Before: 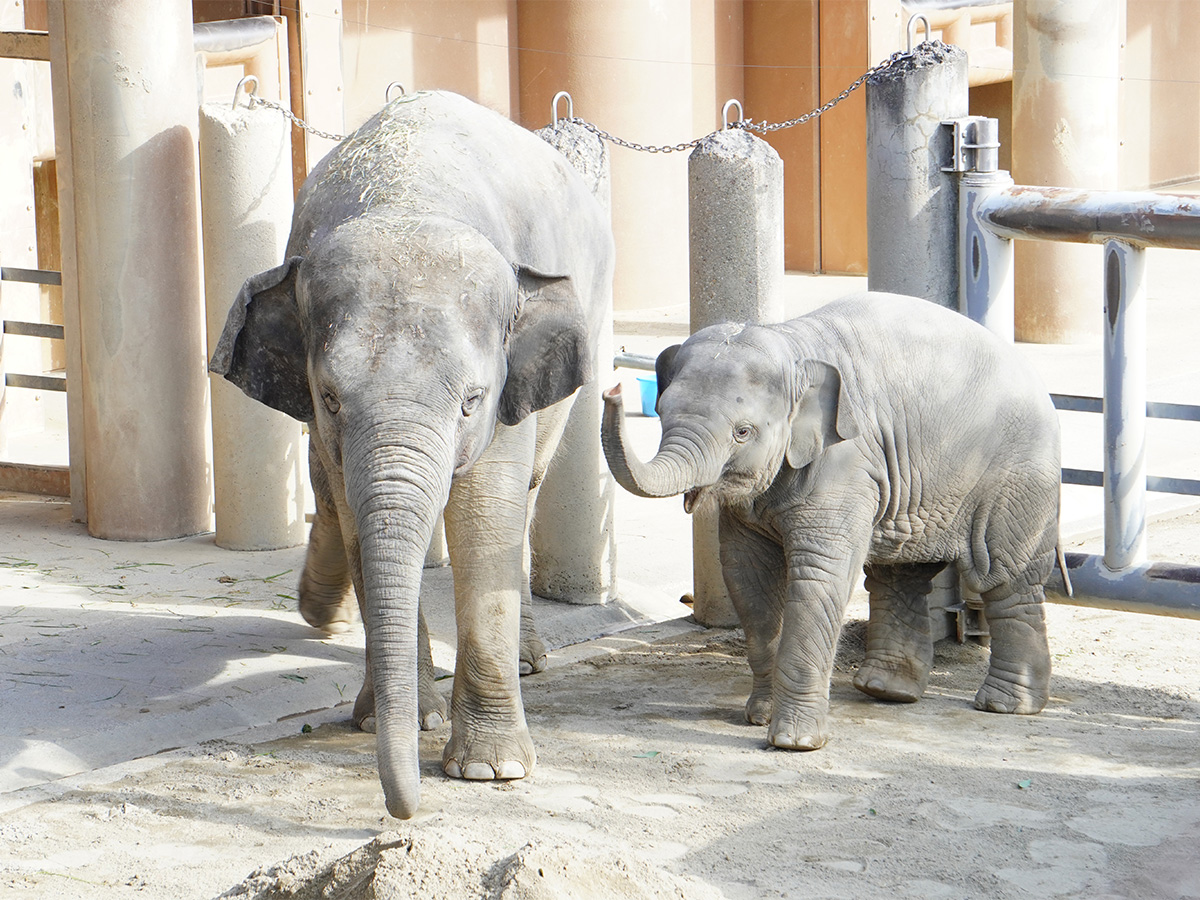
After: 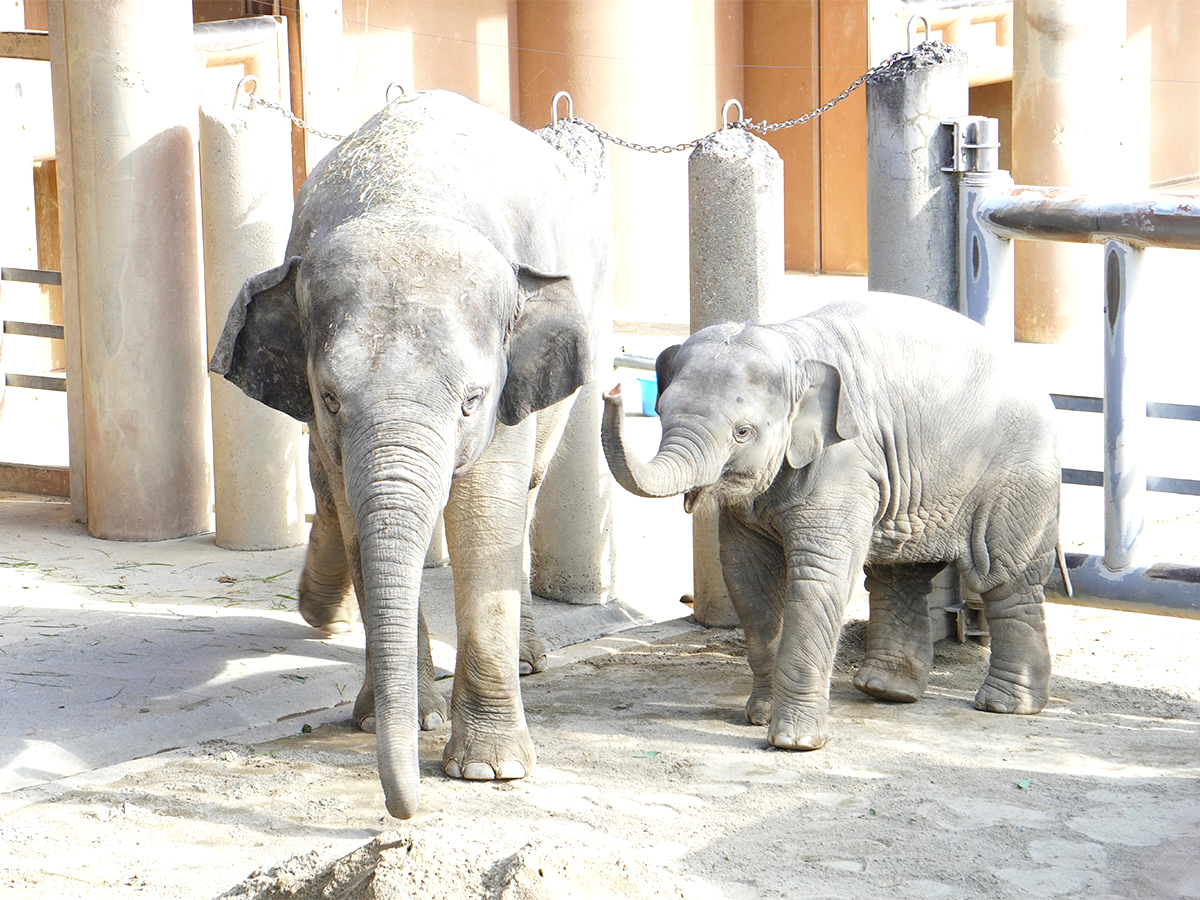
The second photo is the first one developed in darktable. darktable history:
exposure: exposure 0.374 EV, compensate exposure bias true, compensate highlight preservation false
